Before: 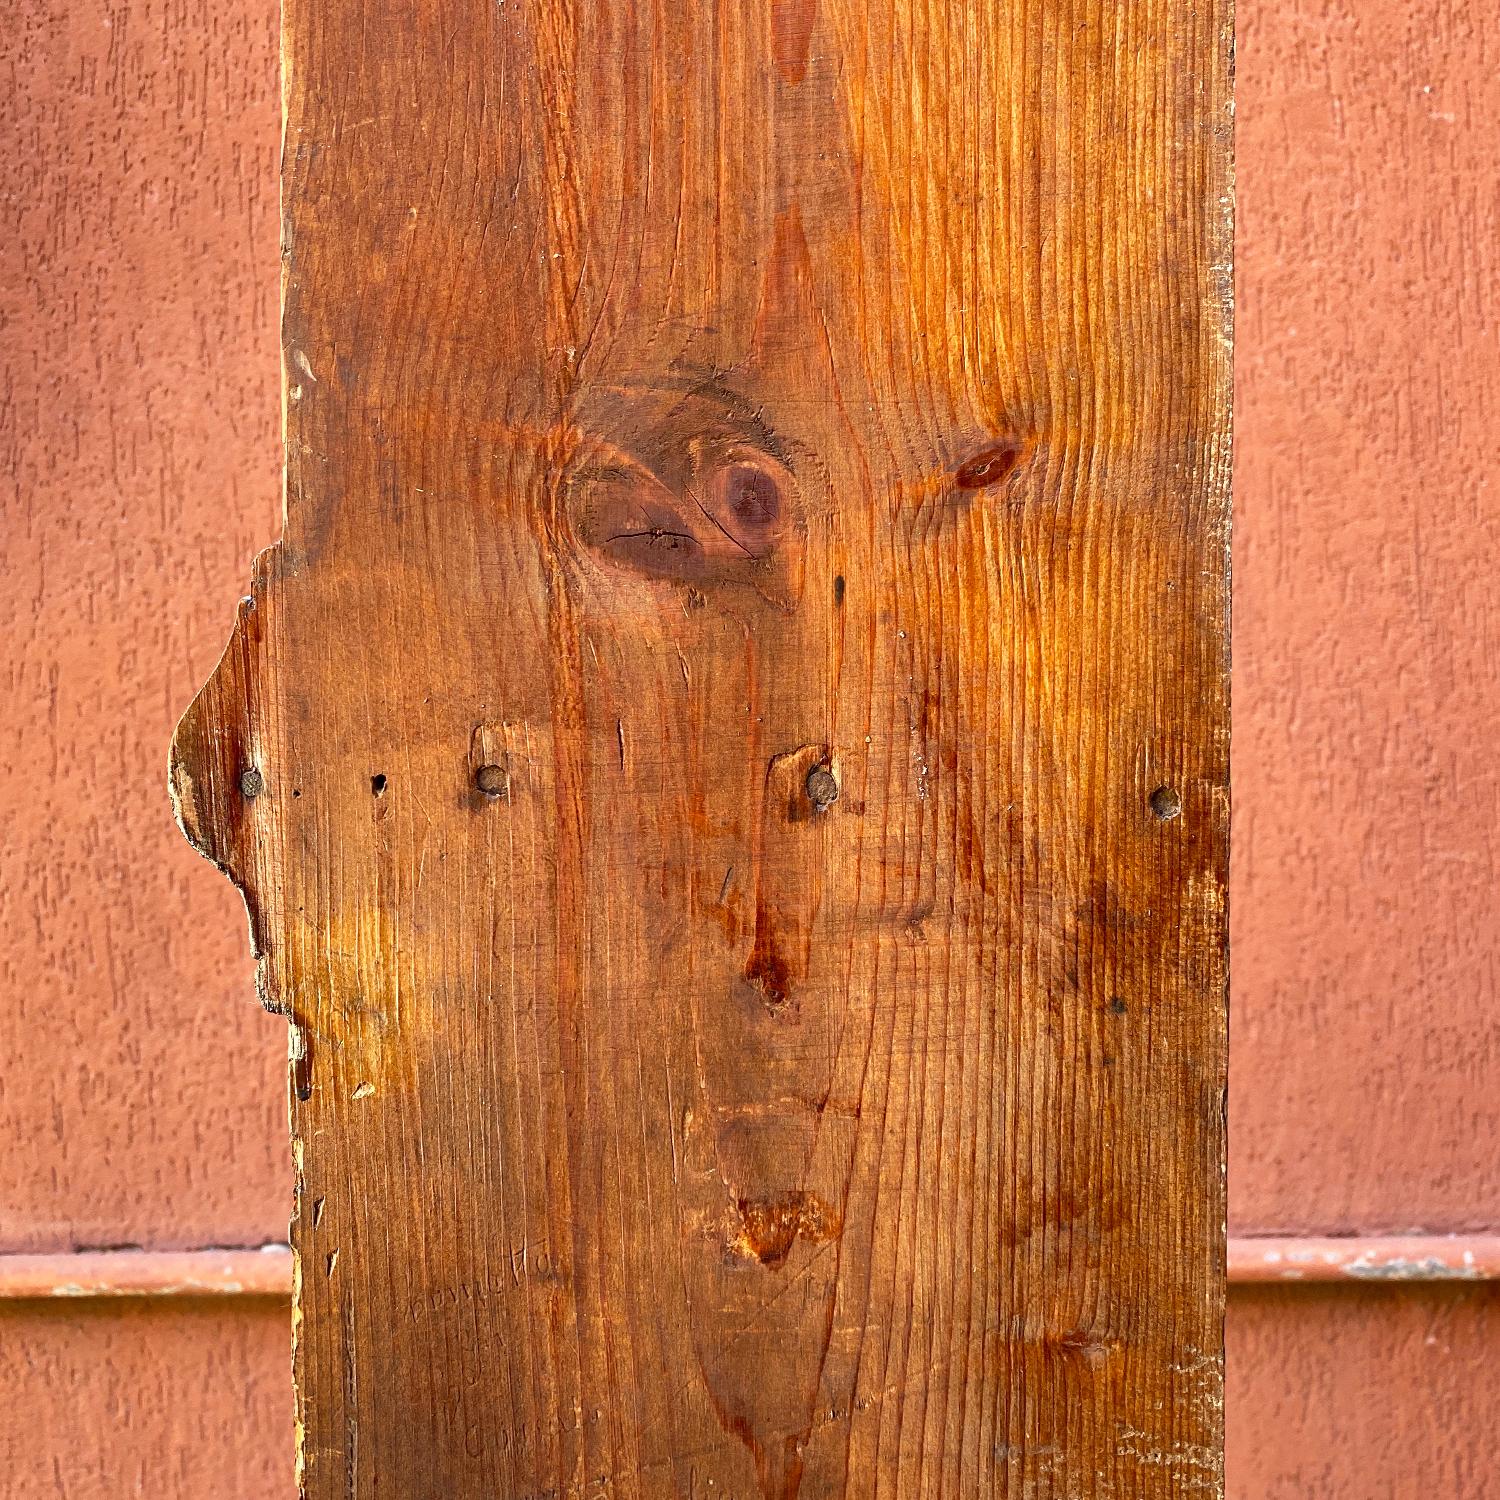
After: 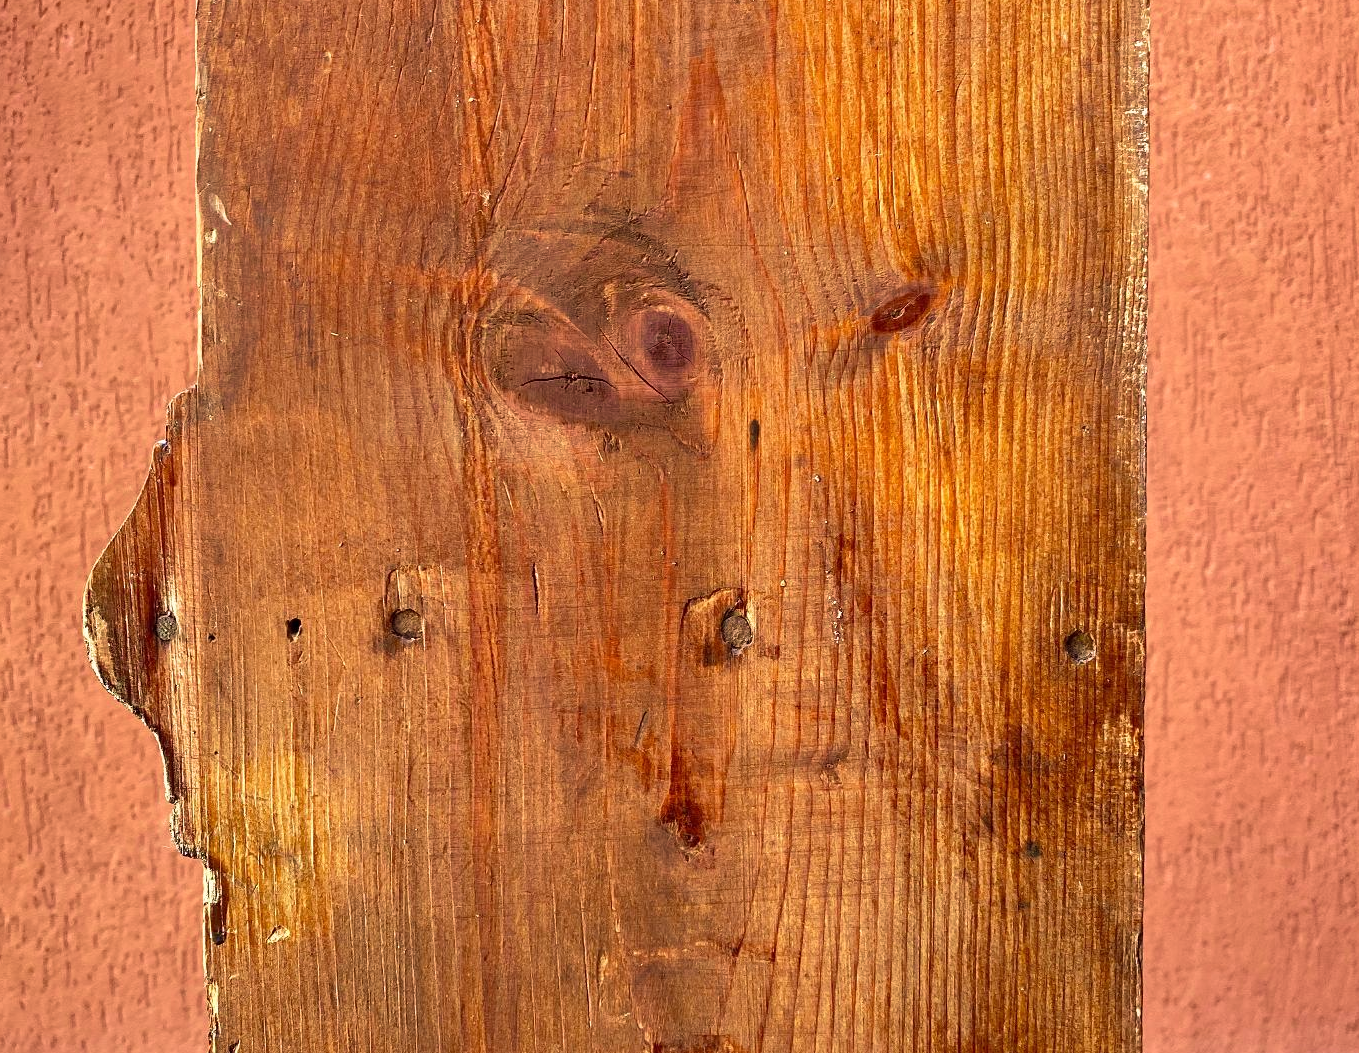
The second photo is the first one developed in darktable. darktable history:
shadows and highlights: shadows 51.97, highlights -28.48, soften with gaussian
crop: left 5.727%, top 10.401%, right 3.64%, bottom 19.361%
velvia: strength 40.02%
